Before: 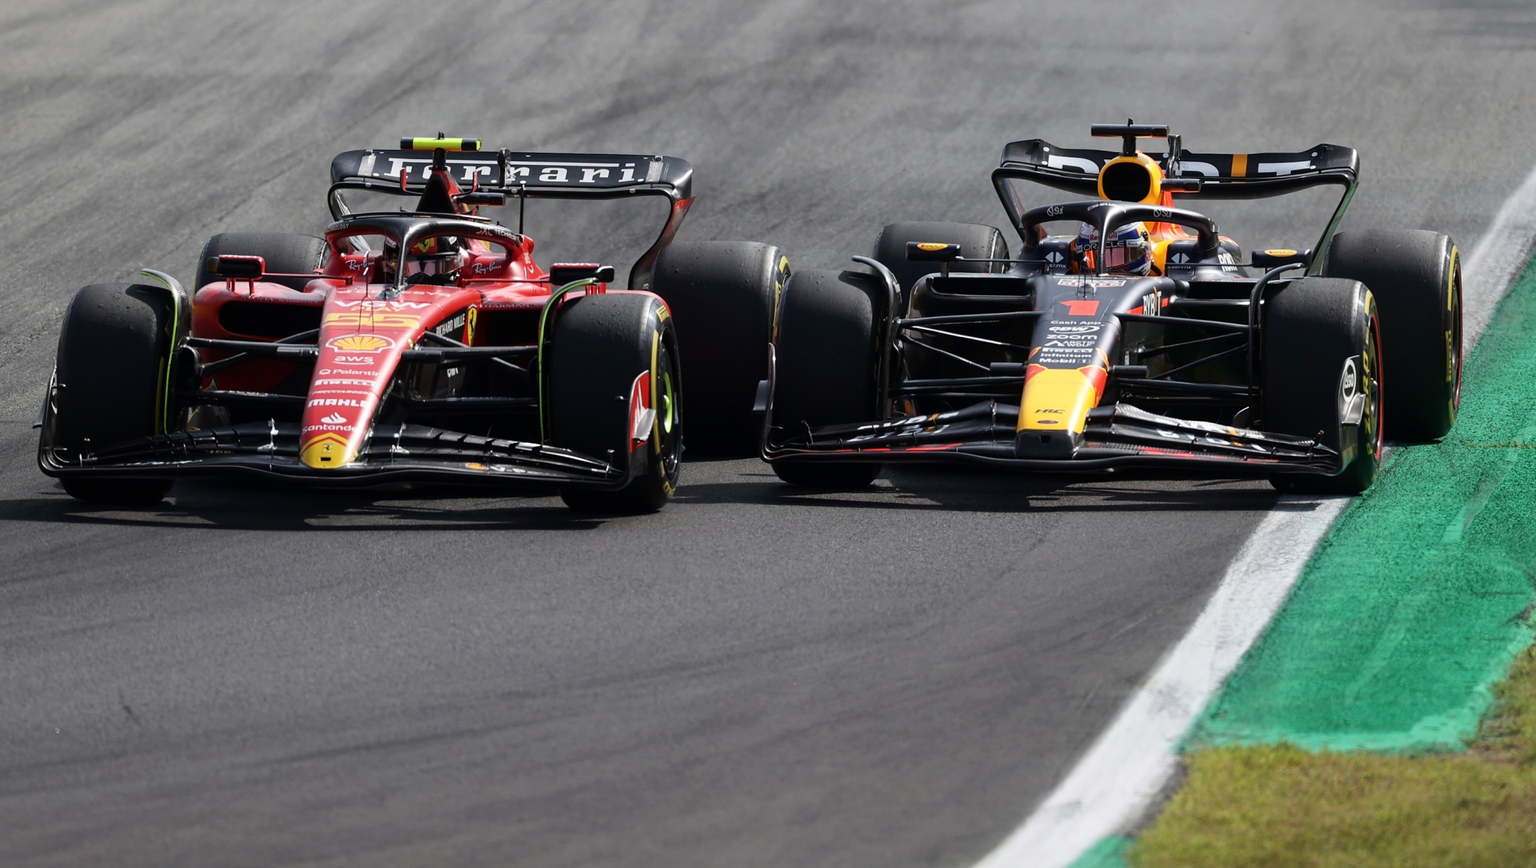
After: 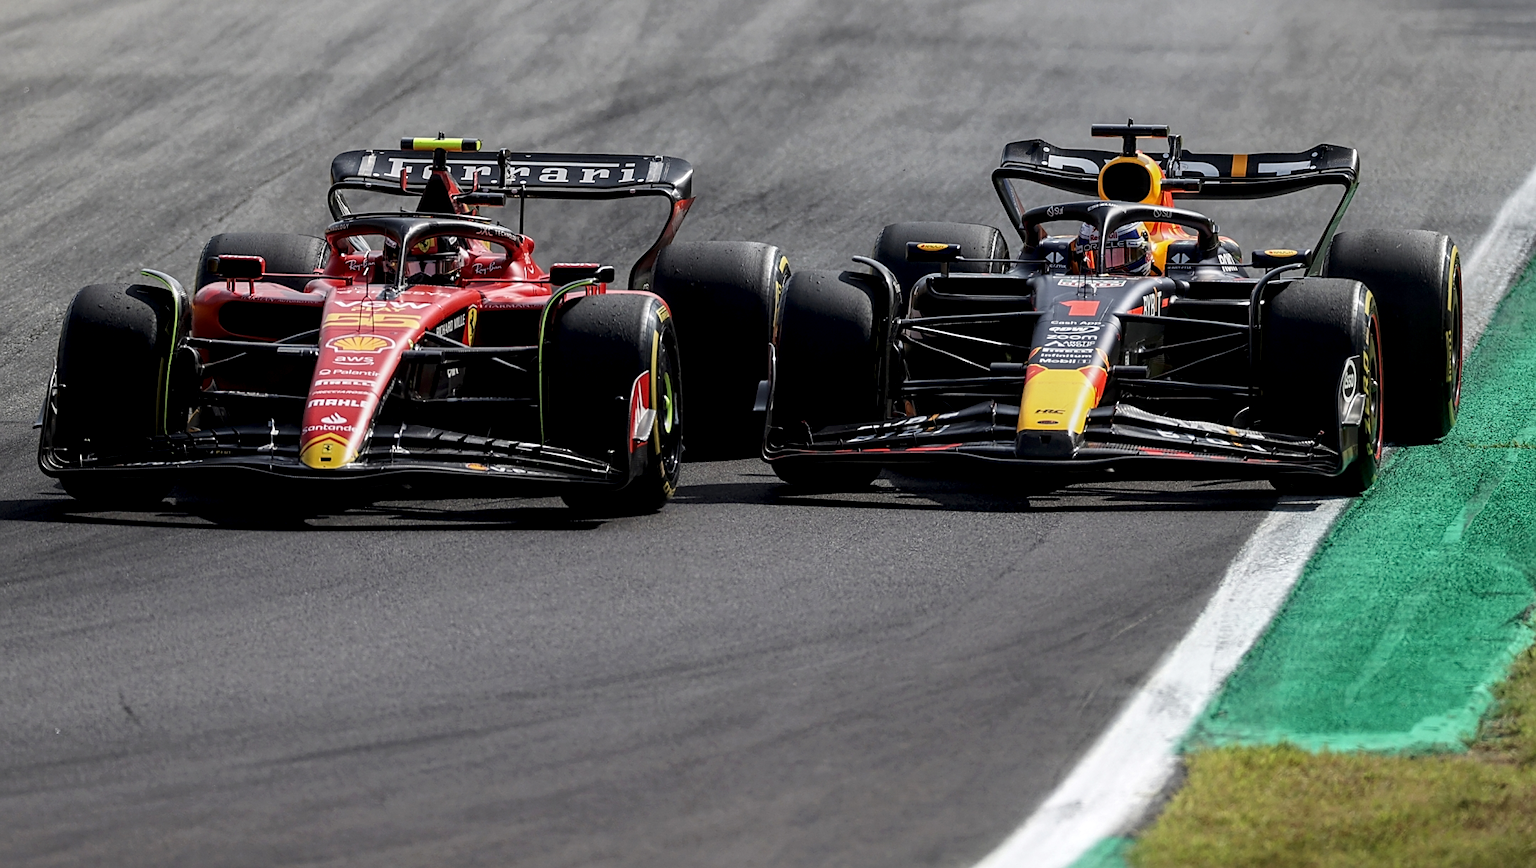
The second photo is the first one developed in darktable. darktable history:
contrast equalizer: octaves 7, y [[0.6 ×6], [0.55 ×6], [0 ×6], [0 ×6], [0 ×6]], mix -0.3
local contrast: detail 150%
sharpen: on, module defaults
